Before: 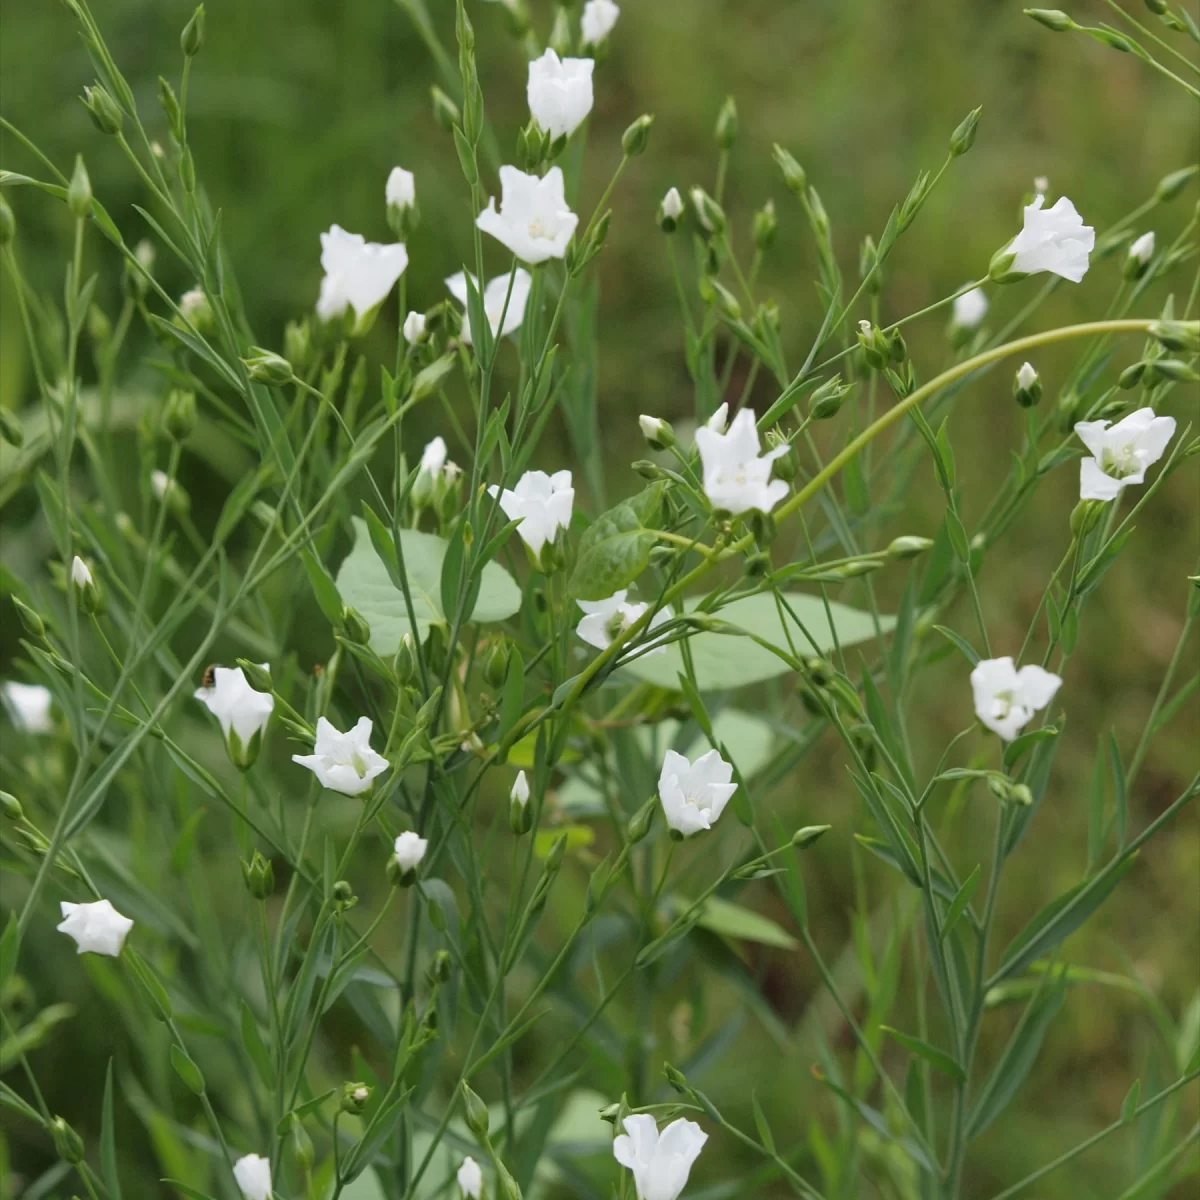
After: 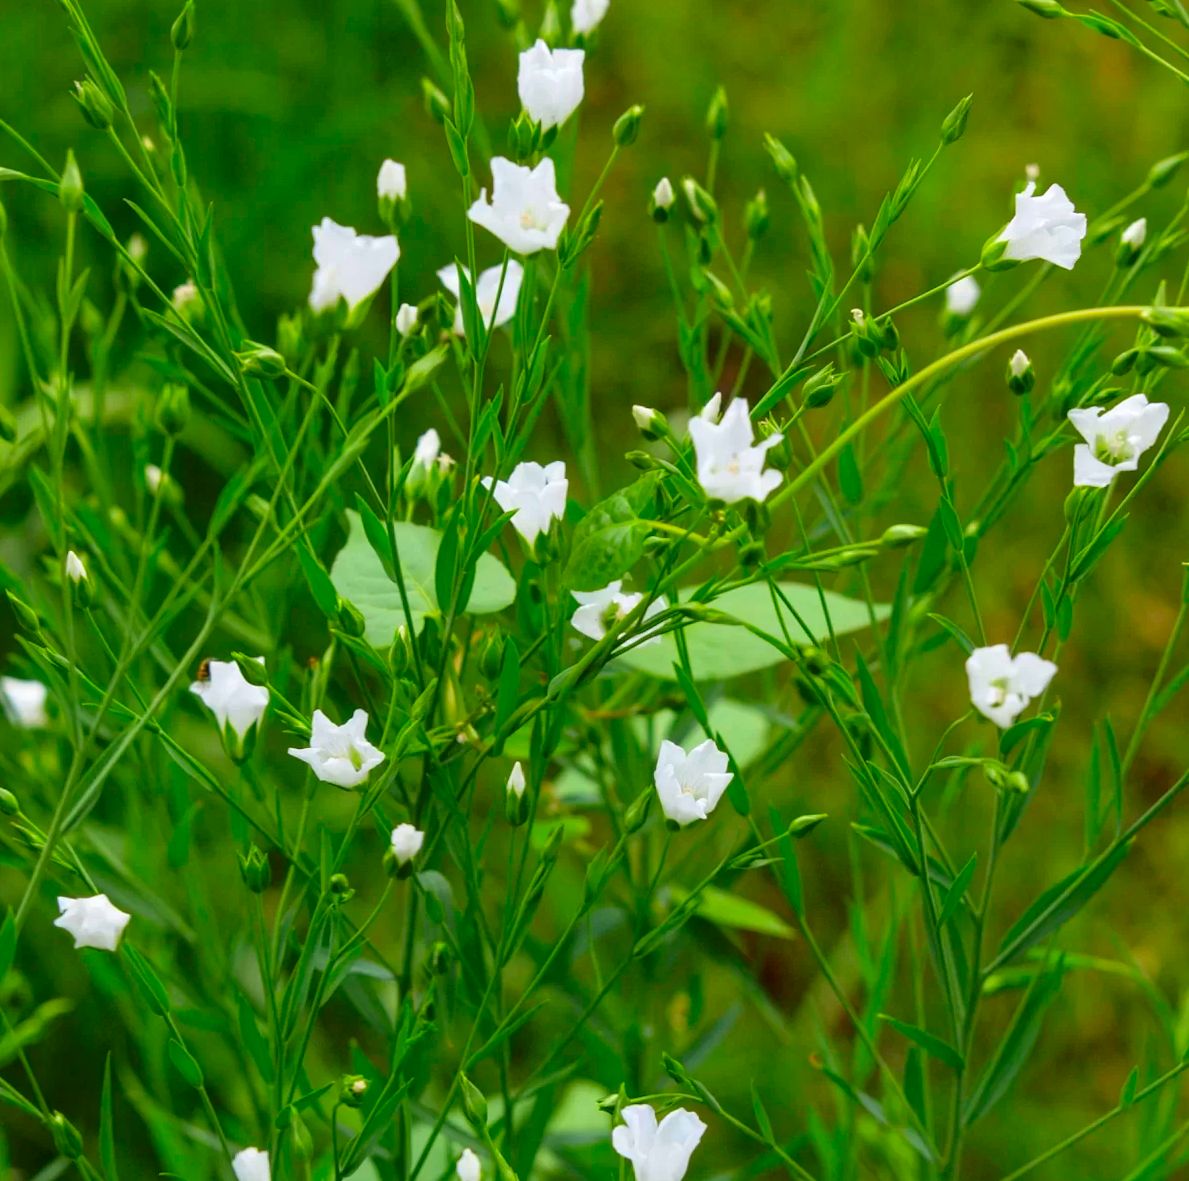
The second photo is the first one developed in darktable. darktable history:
color correction: saturation 2.15
rotate and perspective: rotation -0.45°, automatic cropping original format, crop left 0.008, crop right 0.992, crop top 0.012, crop bottom 0.988
local contrast: on, module defaults
